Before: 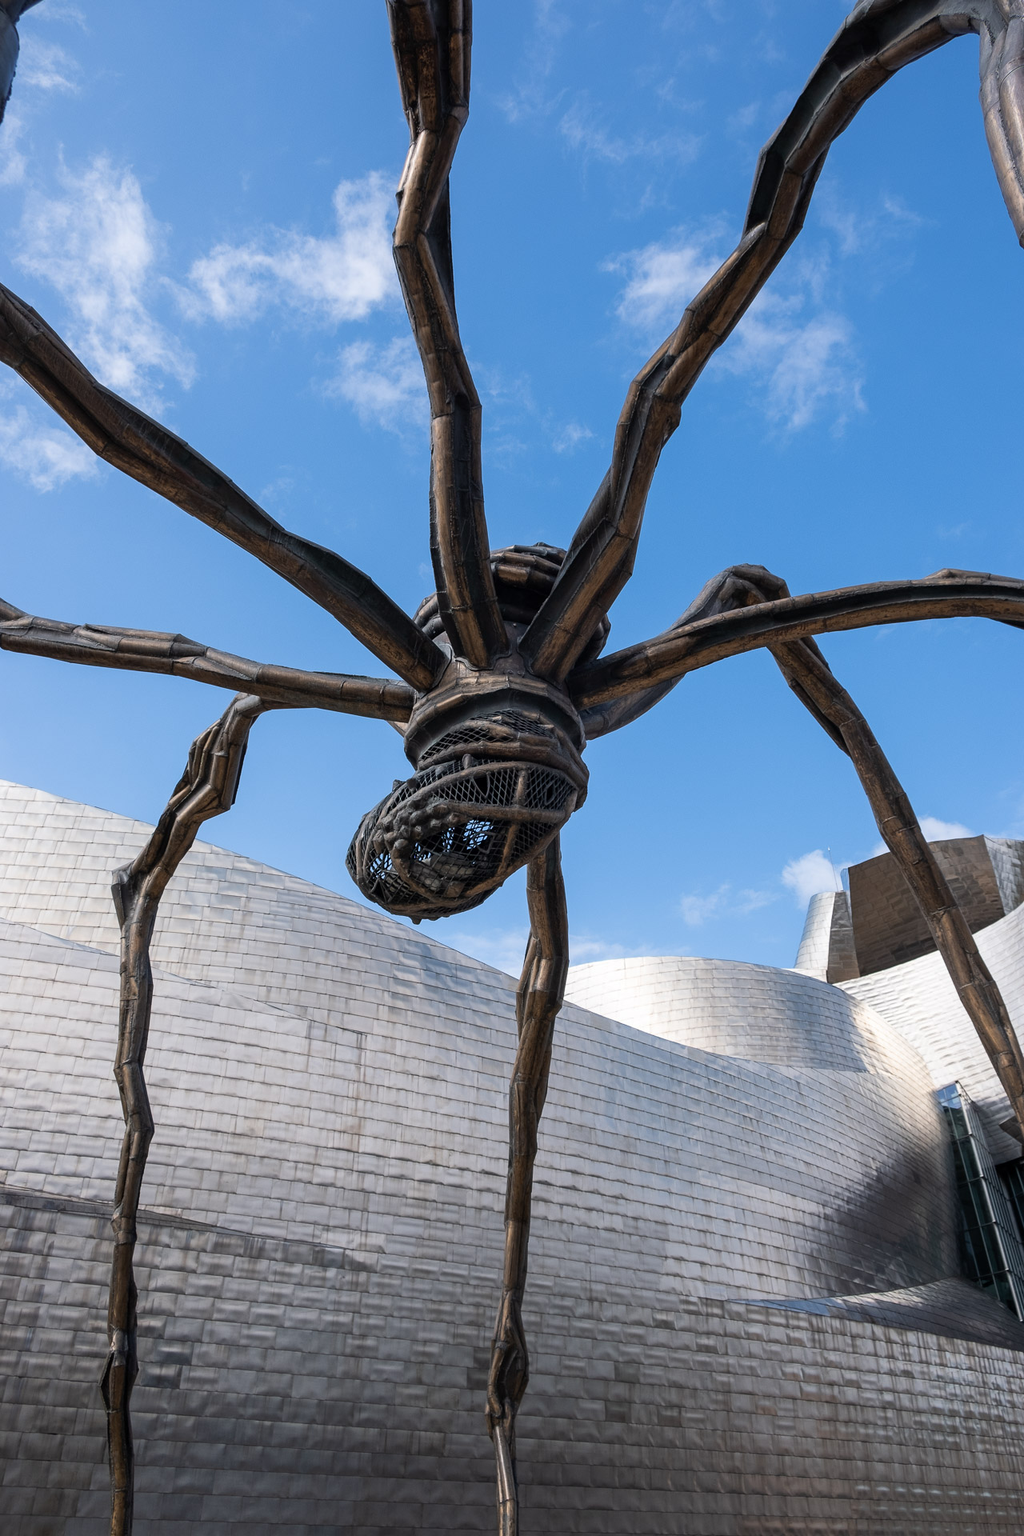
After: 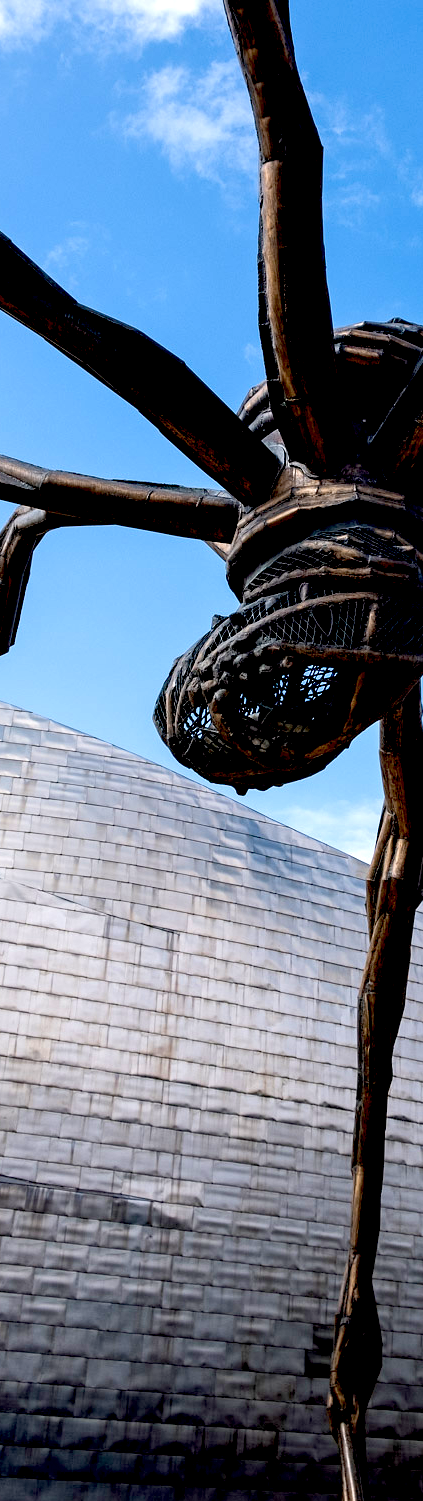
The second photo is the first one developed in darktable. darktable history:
tone equalizer: -8 EV -0.451 EV, -7 EV -0.37 EV, -6 EV -0.332 EV, -5 EV -0.255 EV, -3 EV 0.204 EV, -2 EV 0.336 EV, -1 EV 0.413 EV, +0 EV 0.433 EV, smoothing diameter 24.86%, edges refinement/feathering 7.64, preserve details guided filter
crop and rotate: left 21.85%, top 18.799%, right 45.086%, bottom 2.982%
velvia: on, module defaults
exposure: black level correction 0.047, exposure 0.014 EV, compensate highlight preservation false
local contrast: highlights 104%, shadows 100%, detail 119%, midtone range 0.2
